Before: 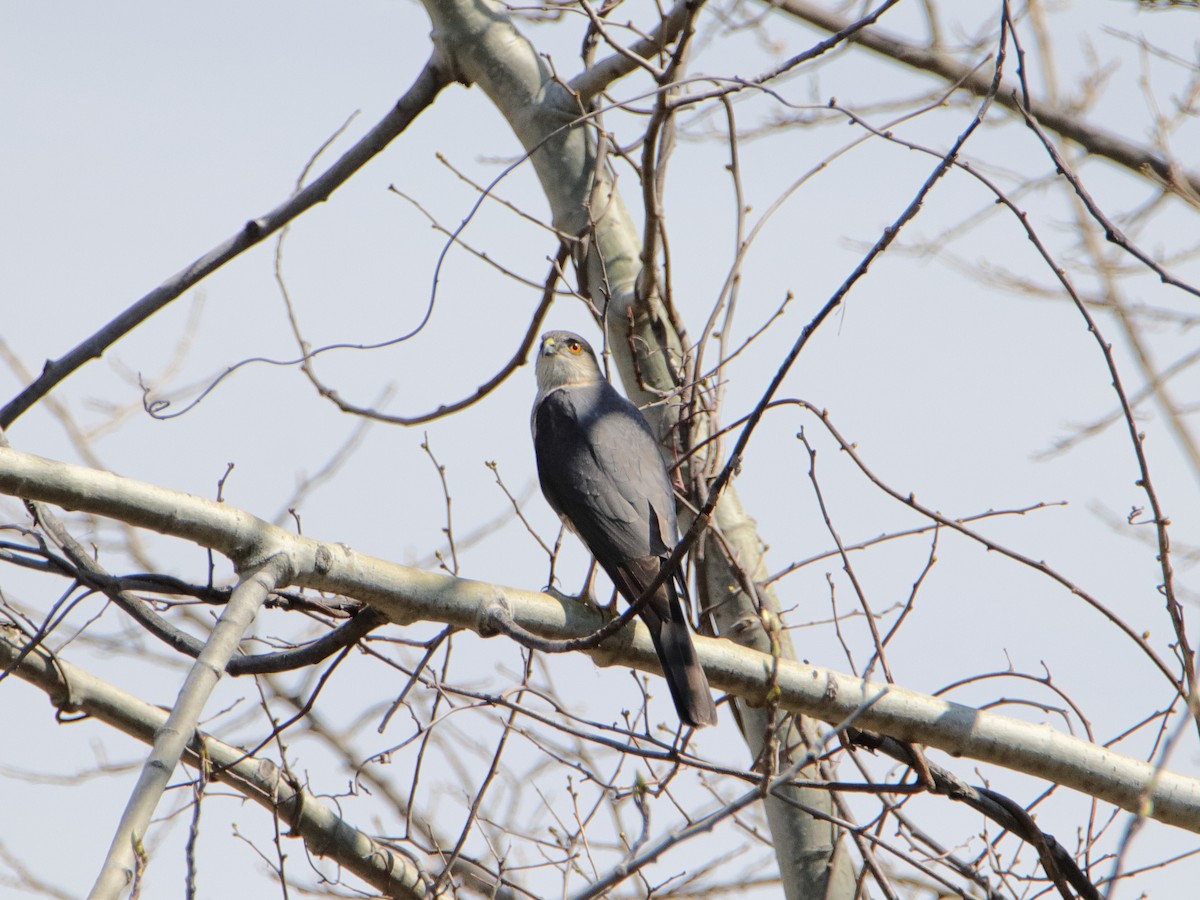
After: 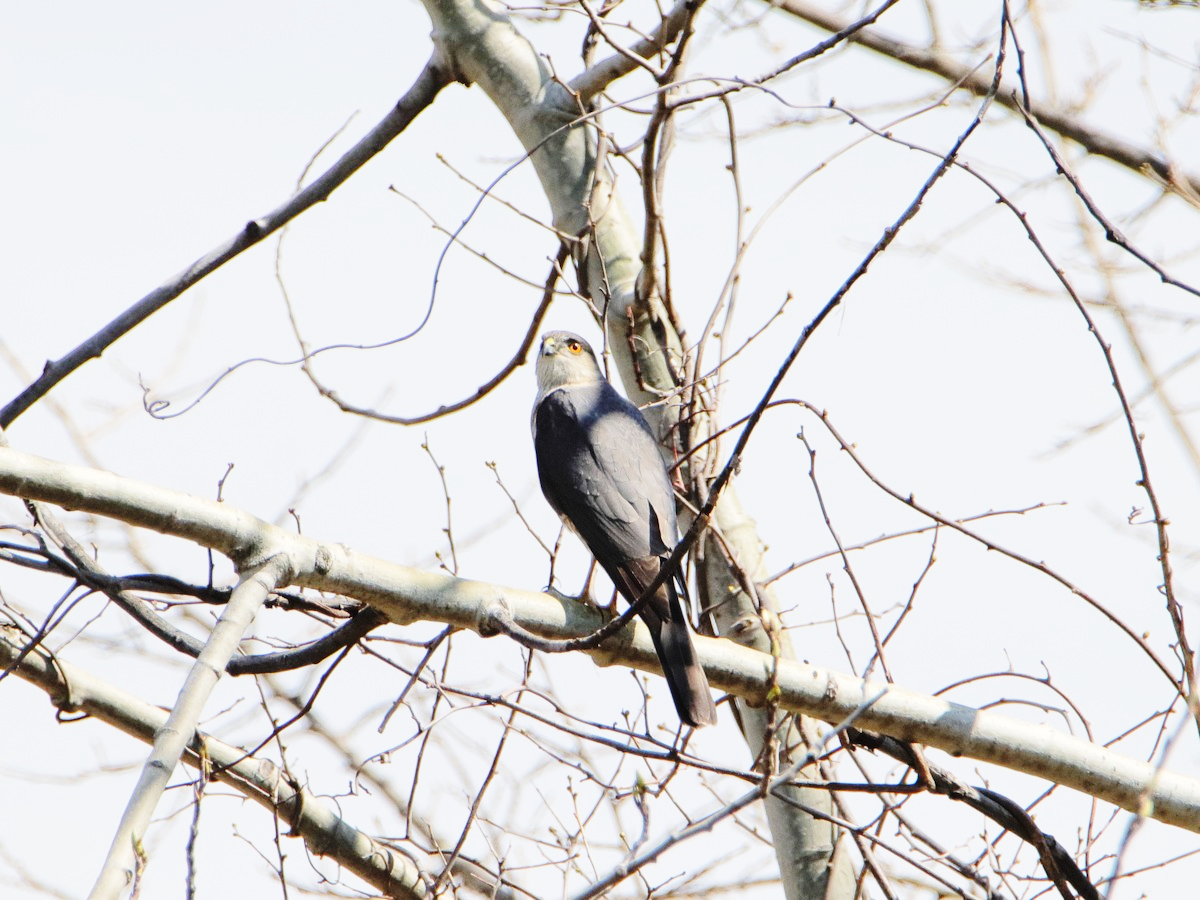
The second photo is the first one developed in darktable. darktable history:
base curve: curves: ch0 [(0, 0) (0.028, 0.03) (0.121, 0.232) (0.46, 0.748) (0.859, 0.968) (1, 1)], preserve colors none
tone equalizer: edges refinement/feathering 500, mask exposure compensation -1.57 EV, preserve details no
